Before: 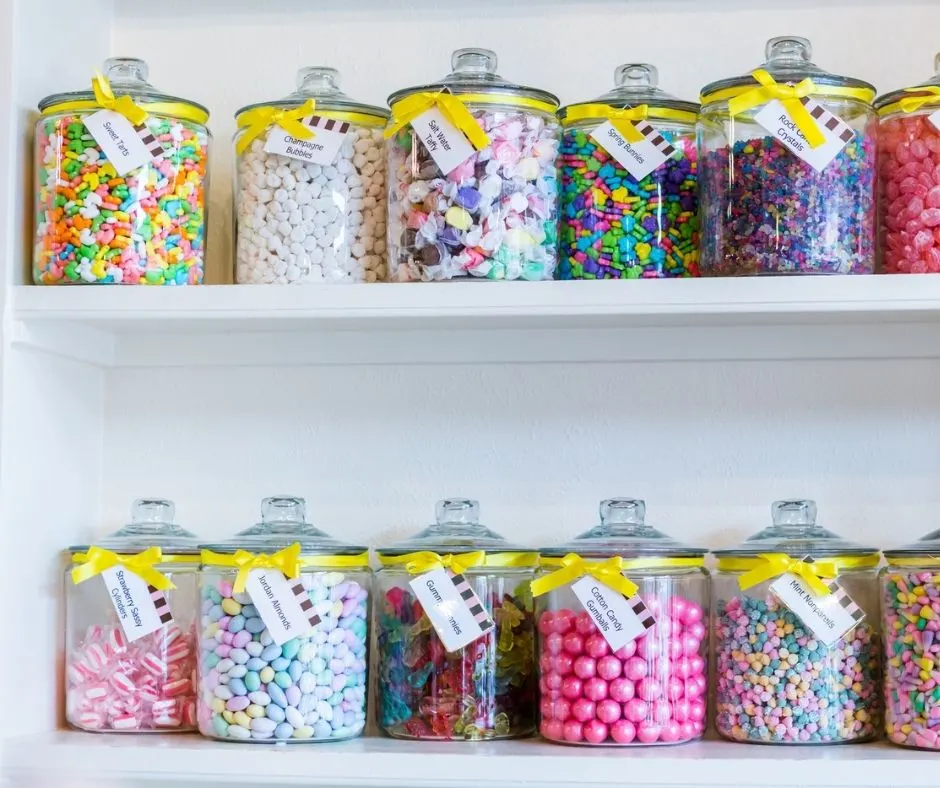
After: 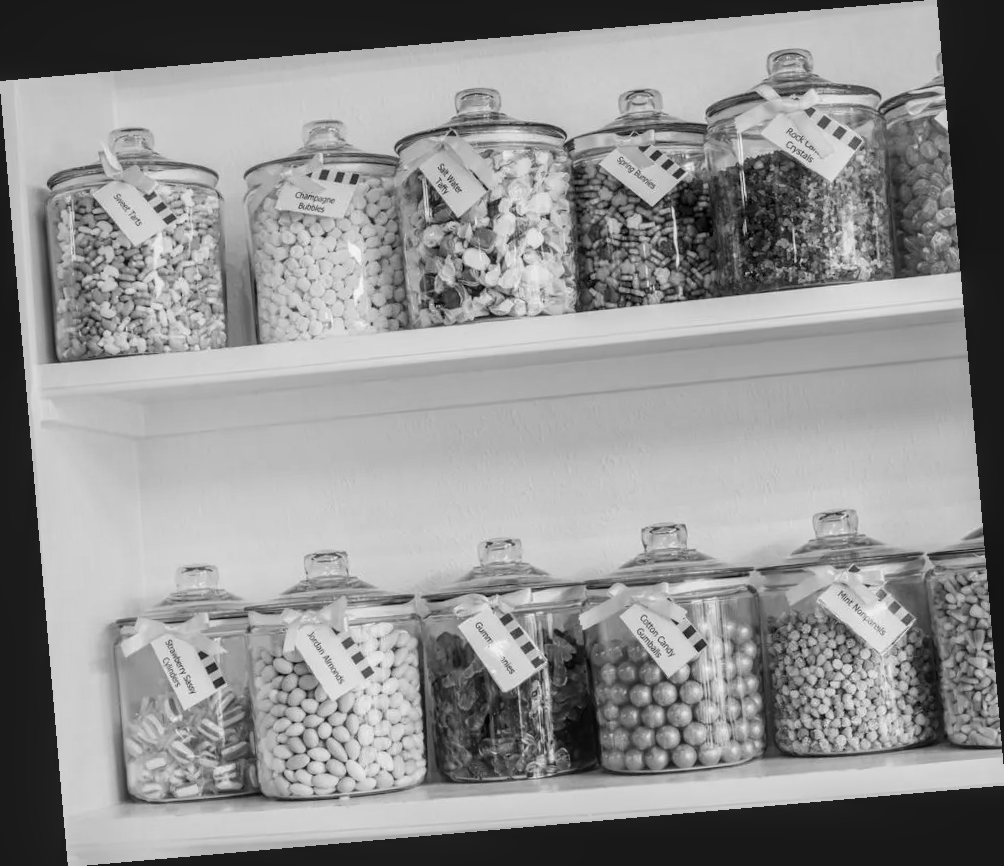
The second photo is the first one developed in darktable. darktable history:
local contrast: detail 130%
color correction: highlights b* 3
monochrome: size 1
rotate and perspective: rotation -4.98°, automatic cropping off
color balance: lift [1.005, 0.99, 1.007, 1.01], gamma [1, 1.034, 1.032, 0.966], gain [0.873, 1.055, 1.067, 0.933]
